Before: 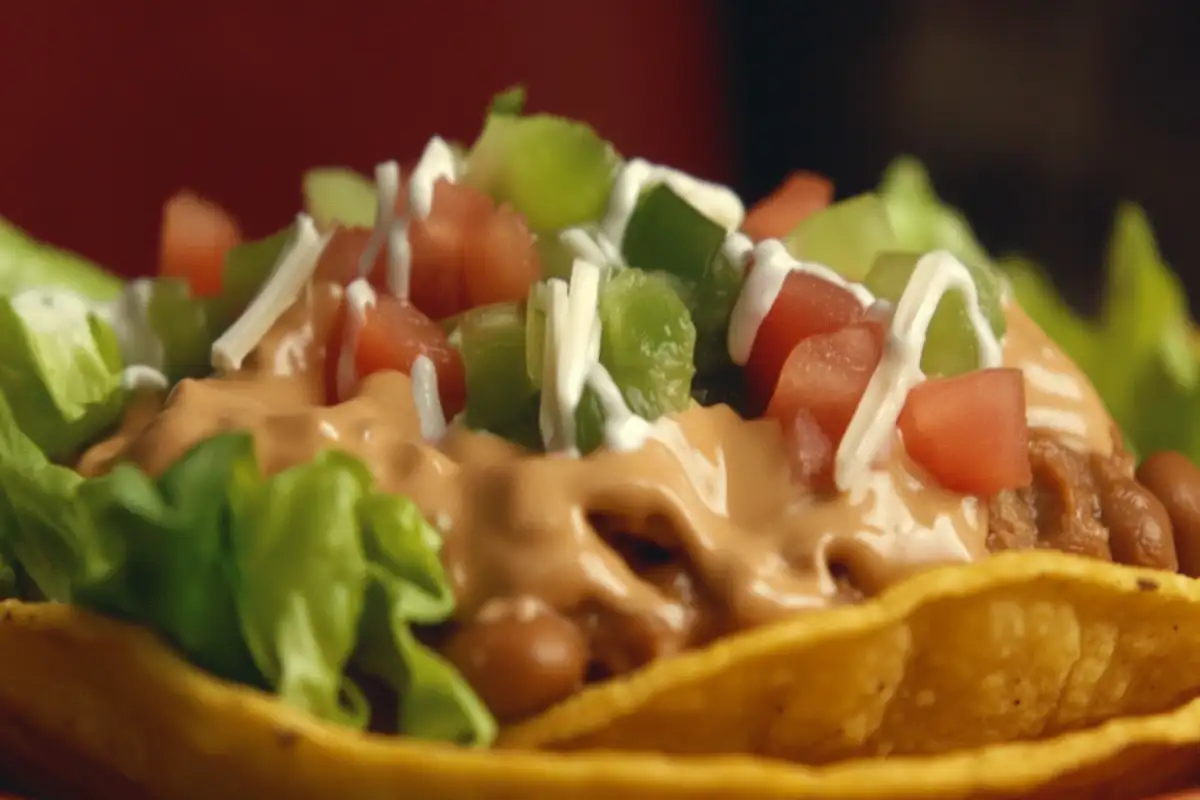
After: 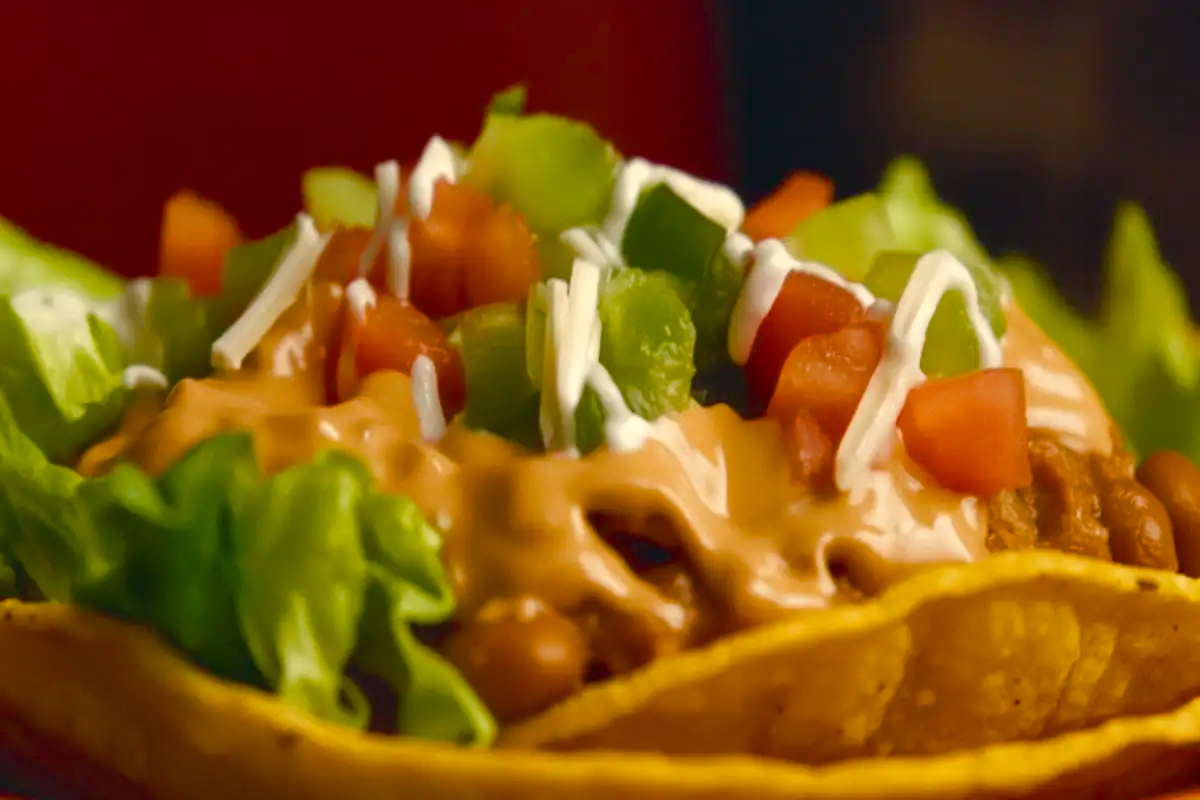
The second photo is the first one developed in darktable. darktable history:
color balance rgb: highlights gain › chroma 0.883%, highlights gain › hue 23.91°, perceptual saturation grading › global saturation 24.335%, perceptual saturation grading › highlights -24.559%, perceptual saturation grading › mid-tones 24.517%, perceptual saturation grading › shadows 39.055%, global vibrance 25.213%
shadows and highlights: shadows 30.93, highlights 1.47, soften with gaussian
